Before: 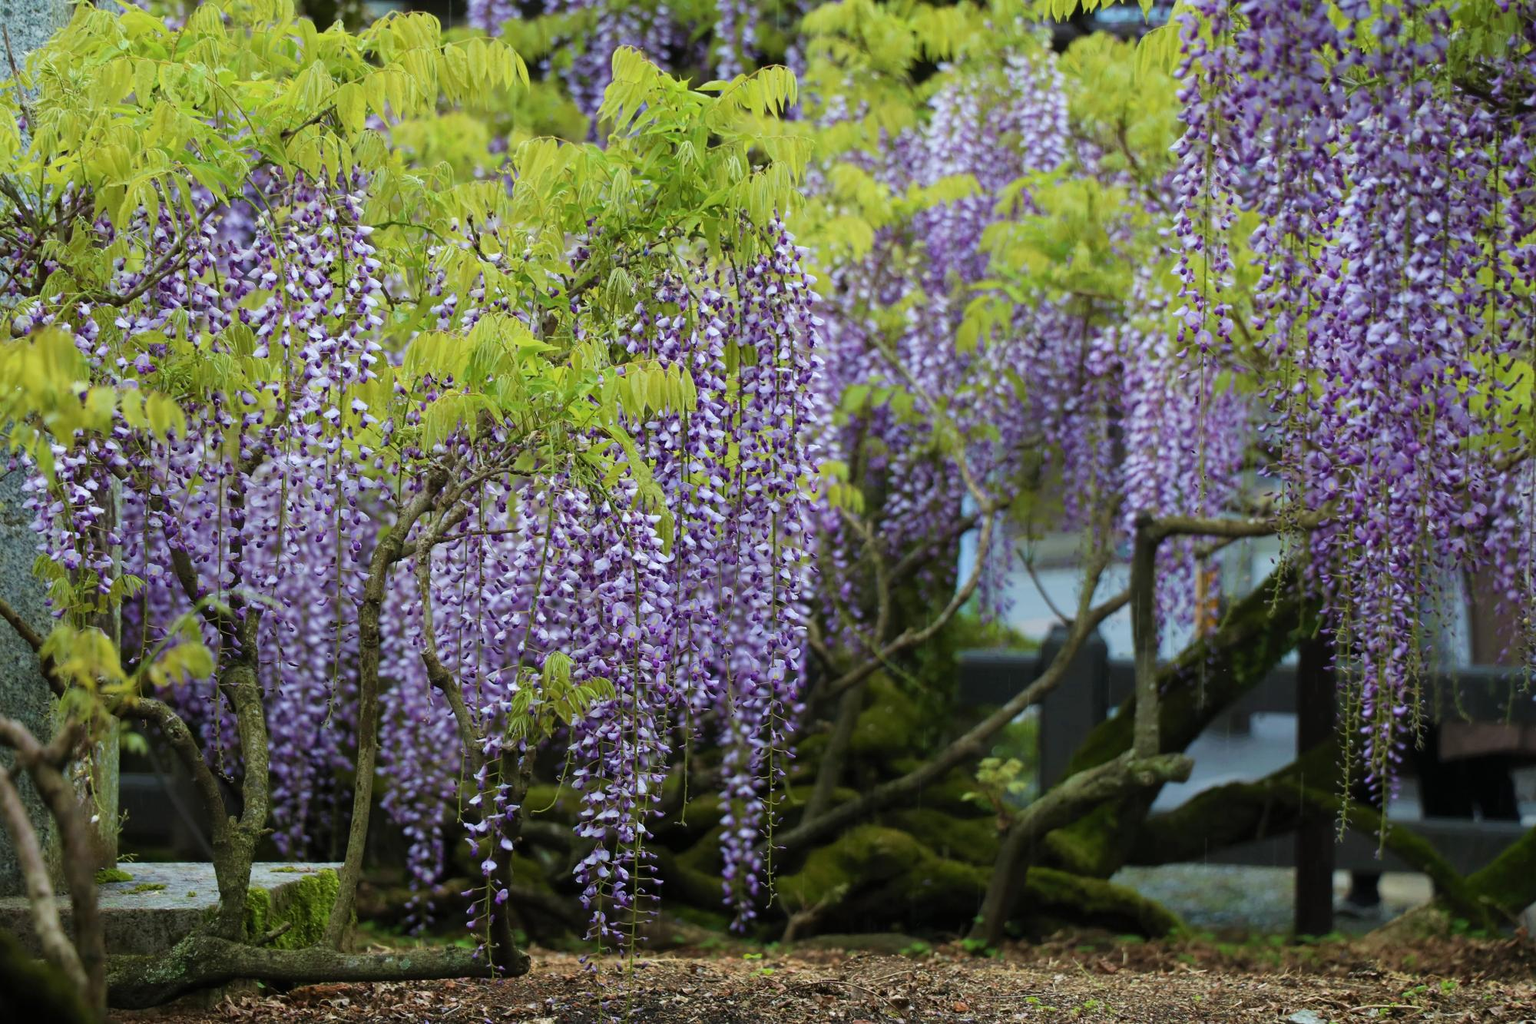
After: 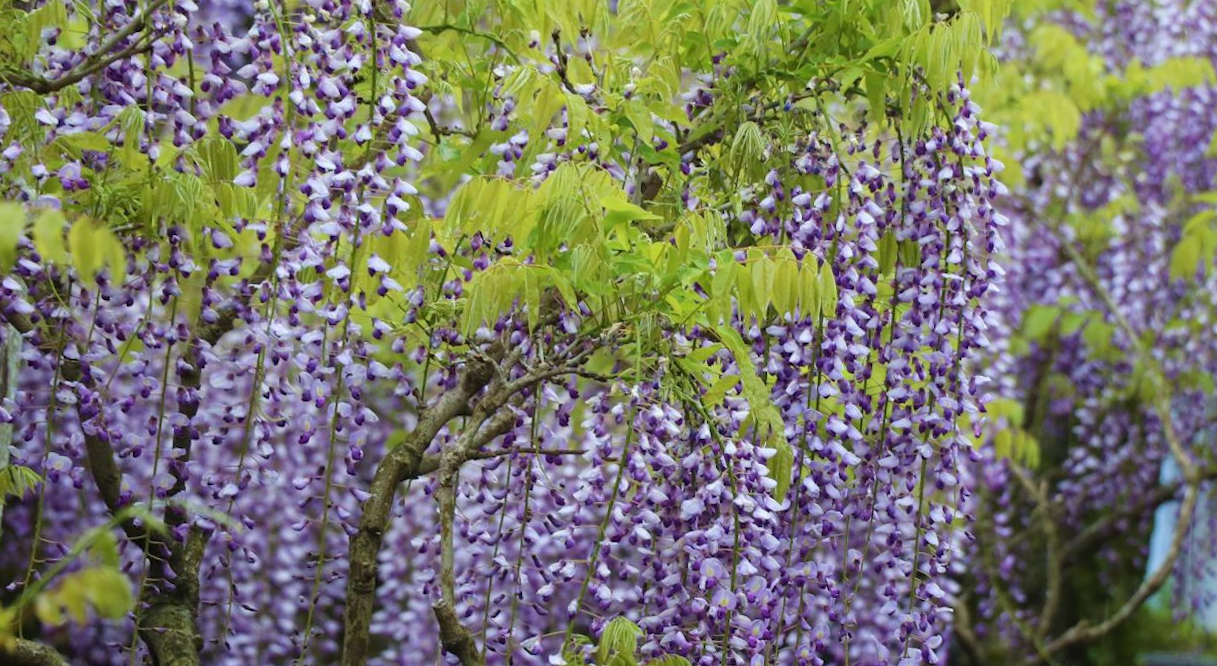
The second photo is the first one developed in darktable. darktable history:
fill light: on, module defaults
crop and rotate: angle -4.99°, left 2.122%, top 6.945%, right 27.566%, bottom 30.519%
rotate and perspective: rotation -0.013°, lens shift (vertical) -0.027, lens shift (horizontal) 0.178, crop left 0.016, crop right 0.989, crop top 0.082, crop bottom 0.918
